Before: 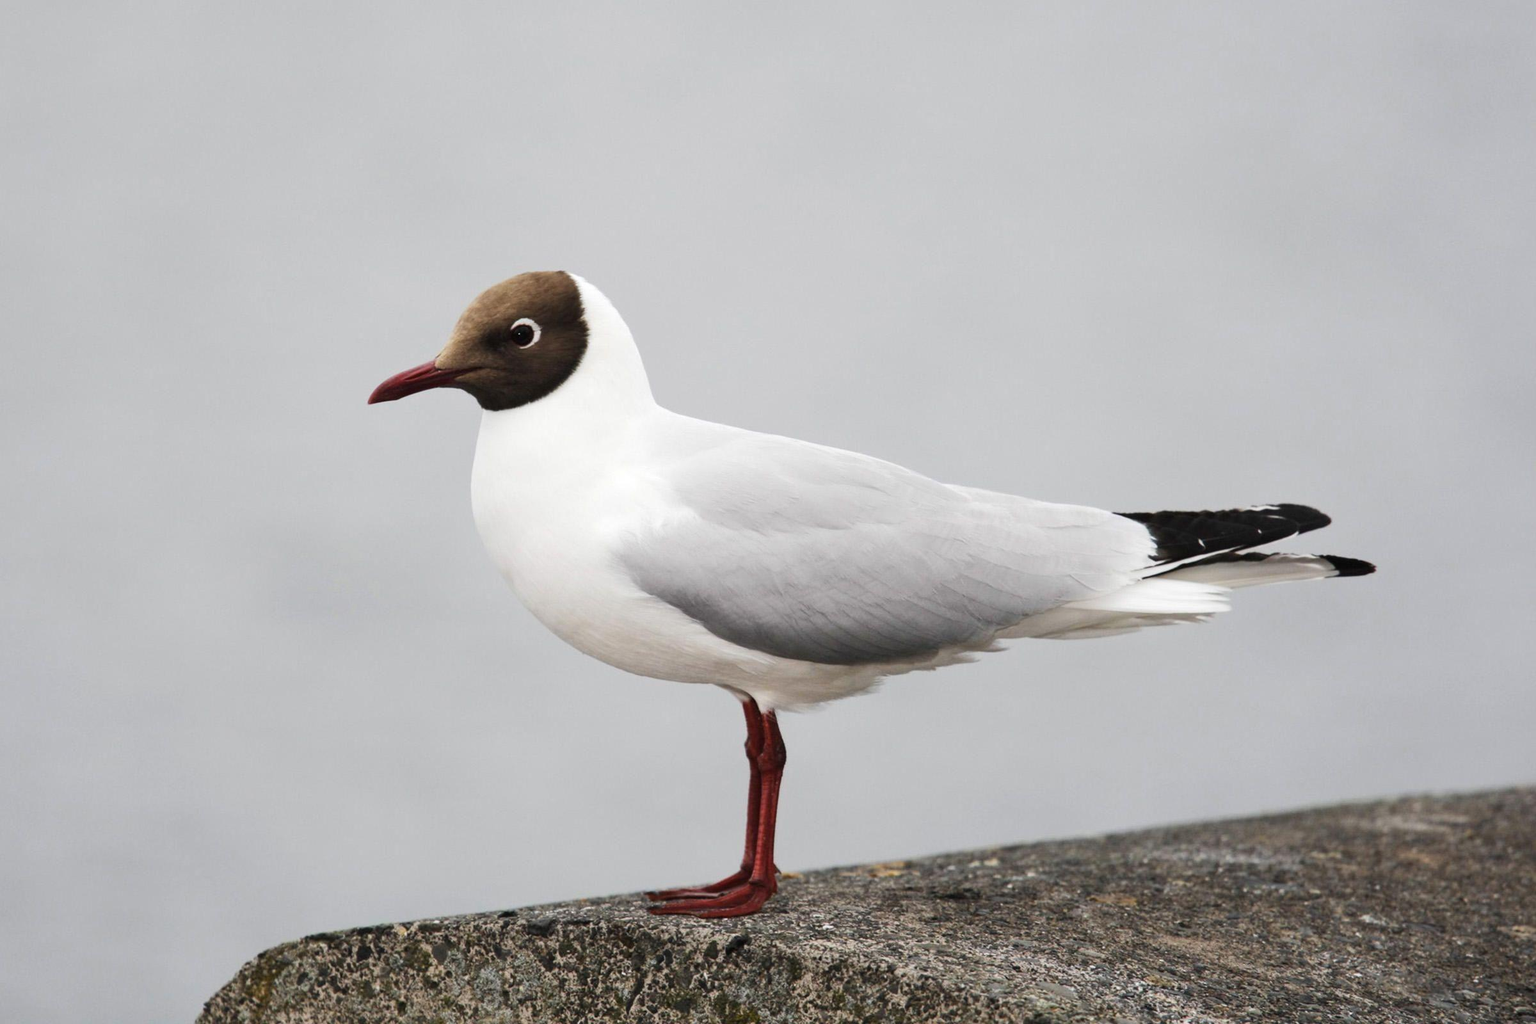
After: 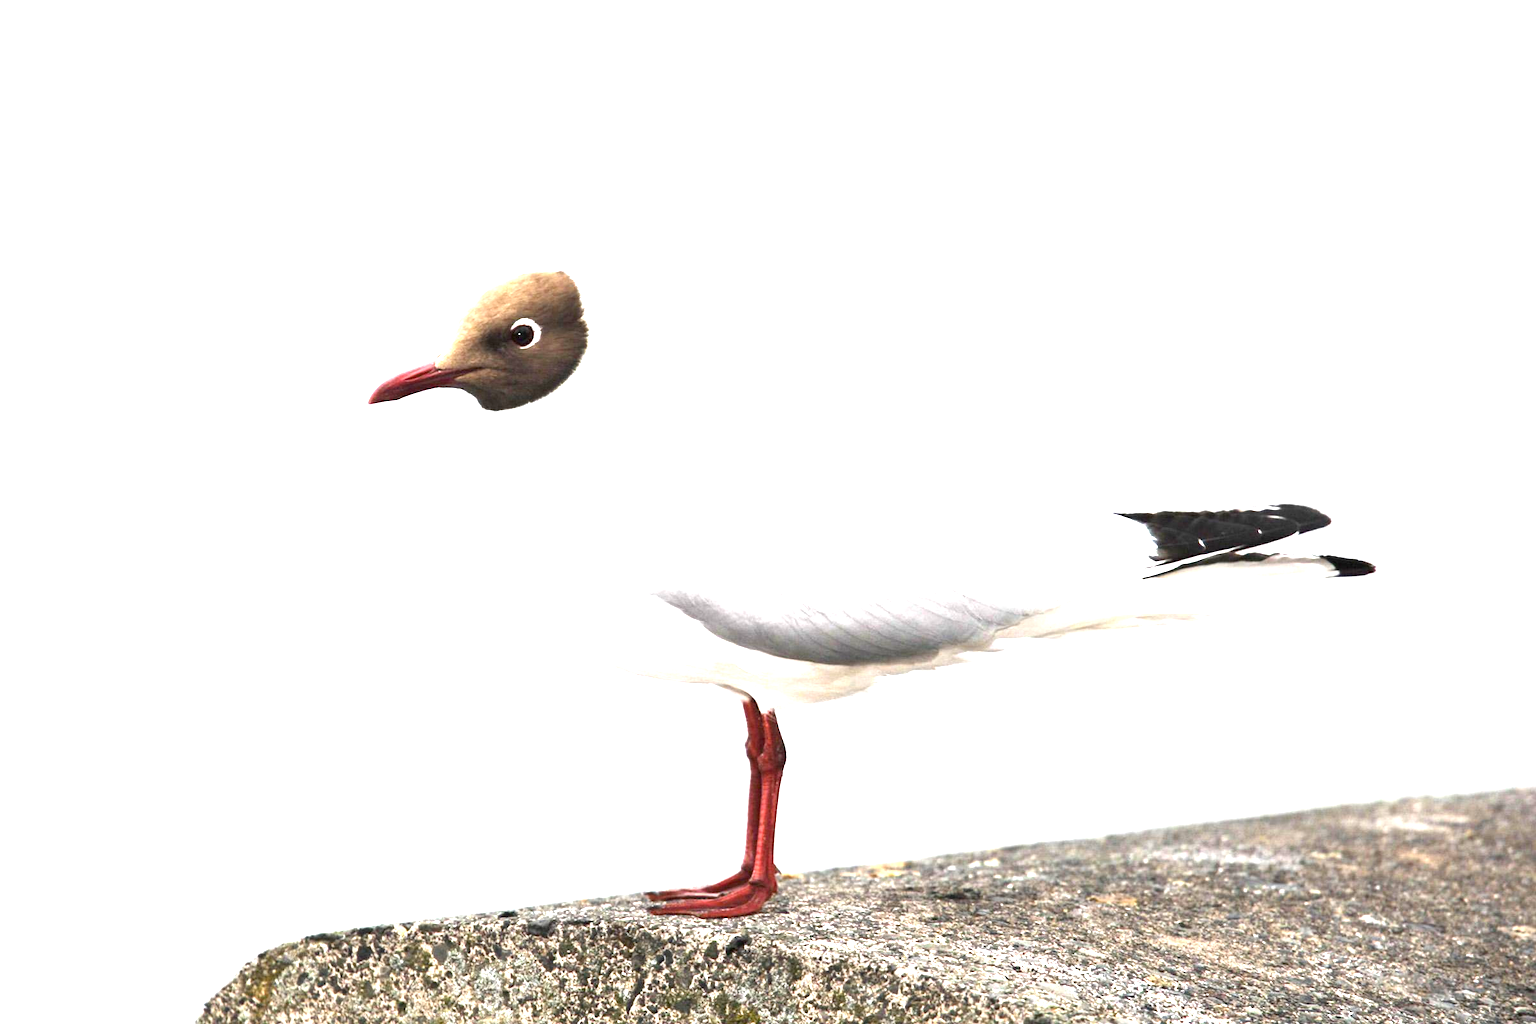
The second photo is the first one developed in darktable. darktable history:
exposure: black level correction 0.001, exposure 1.992 EV, compensate highlight preservation false
